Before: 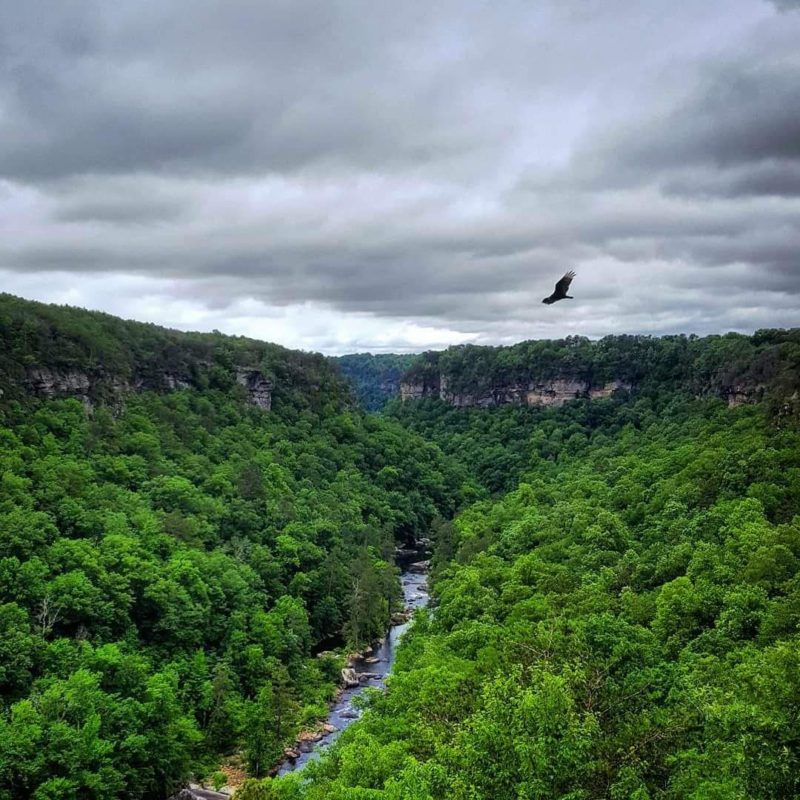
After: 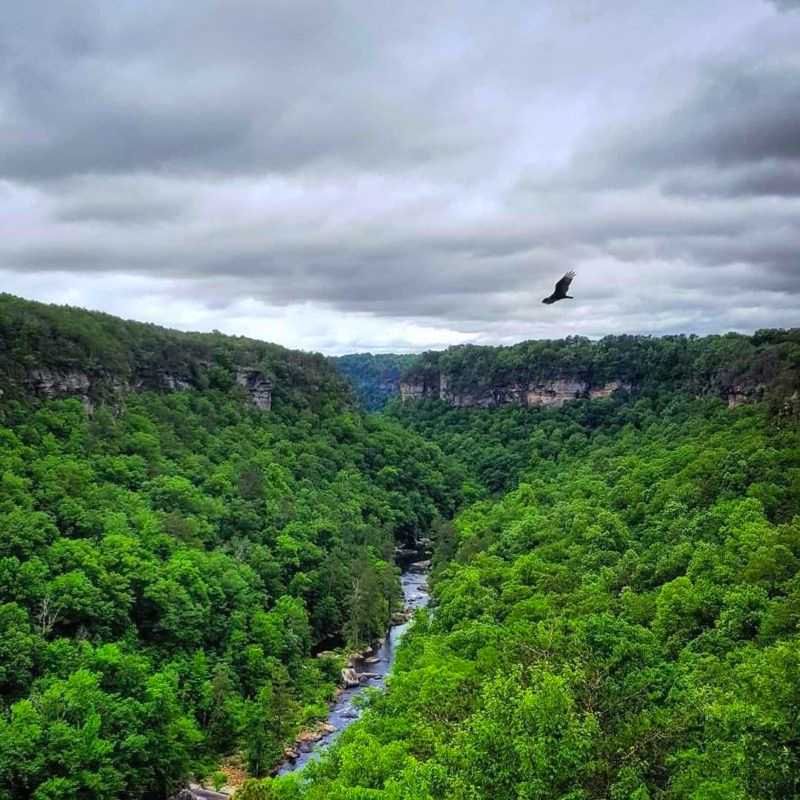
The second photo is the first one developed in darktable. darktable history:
contrast brightness saturation: contrast 0.074, brightness 0.078, saturation 0.177
